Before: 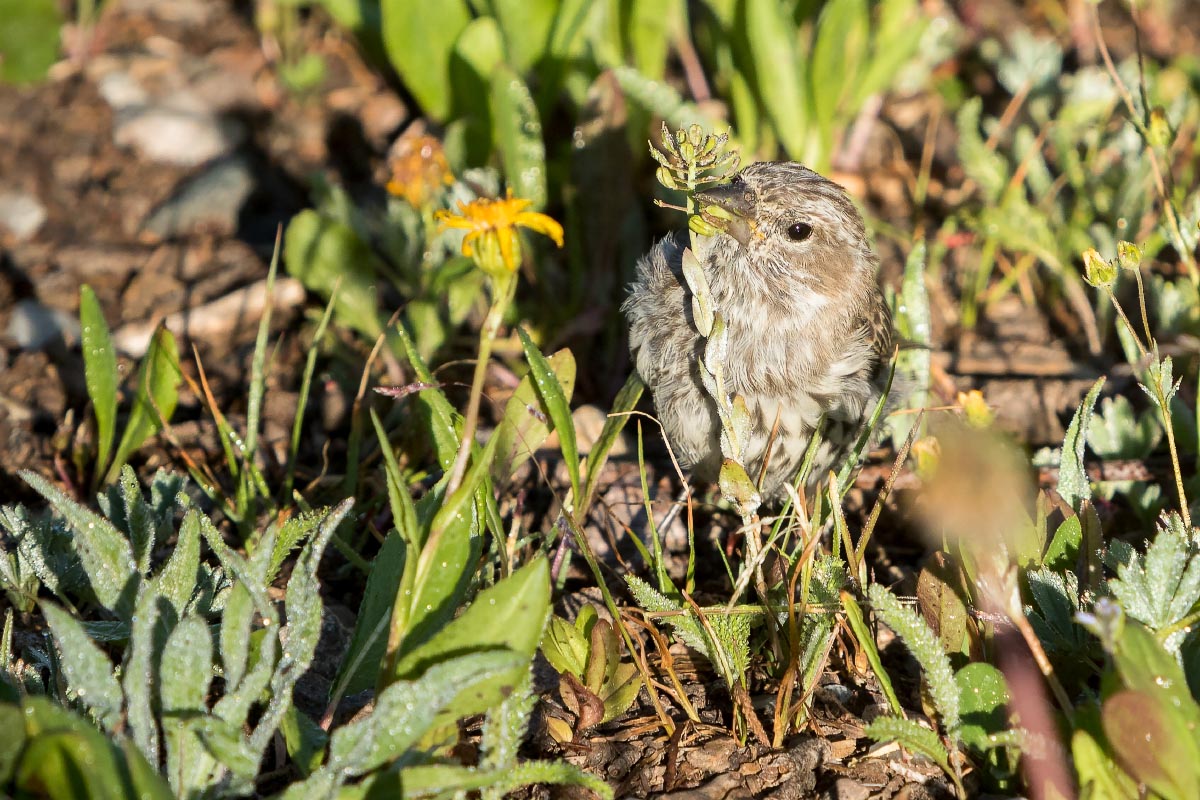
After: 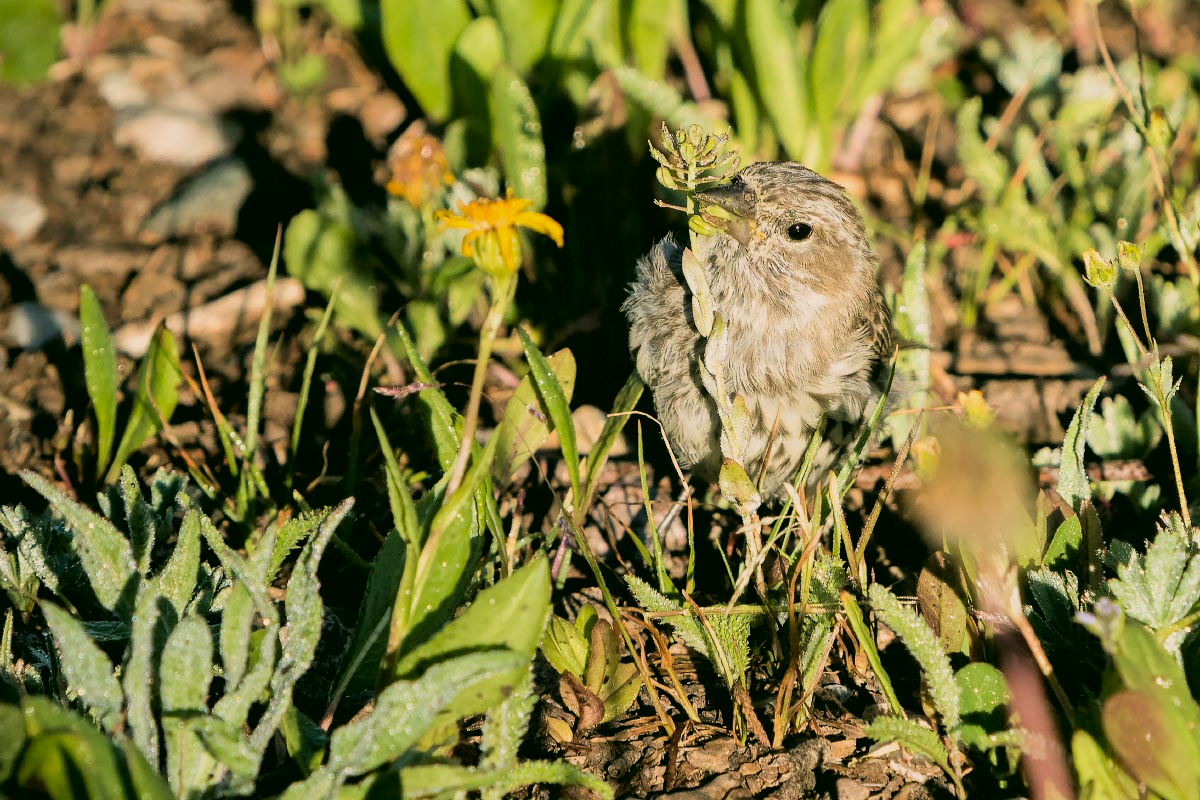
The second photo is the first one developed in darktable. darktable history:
filmic rgb: black relative exposure -8.02 EV, white relative exposure 4.02 EV, threshold 6 EV, hardness 4.13, latitude 49.08%, contrast 1.101, contrast in shadows safe, enable highlight reconstruction true
color correction: highlights a* 4.38, highlights b* 4.97, shadows a* -7.45, shadows b* 4.97
velvia: on, module defaults
